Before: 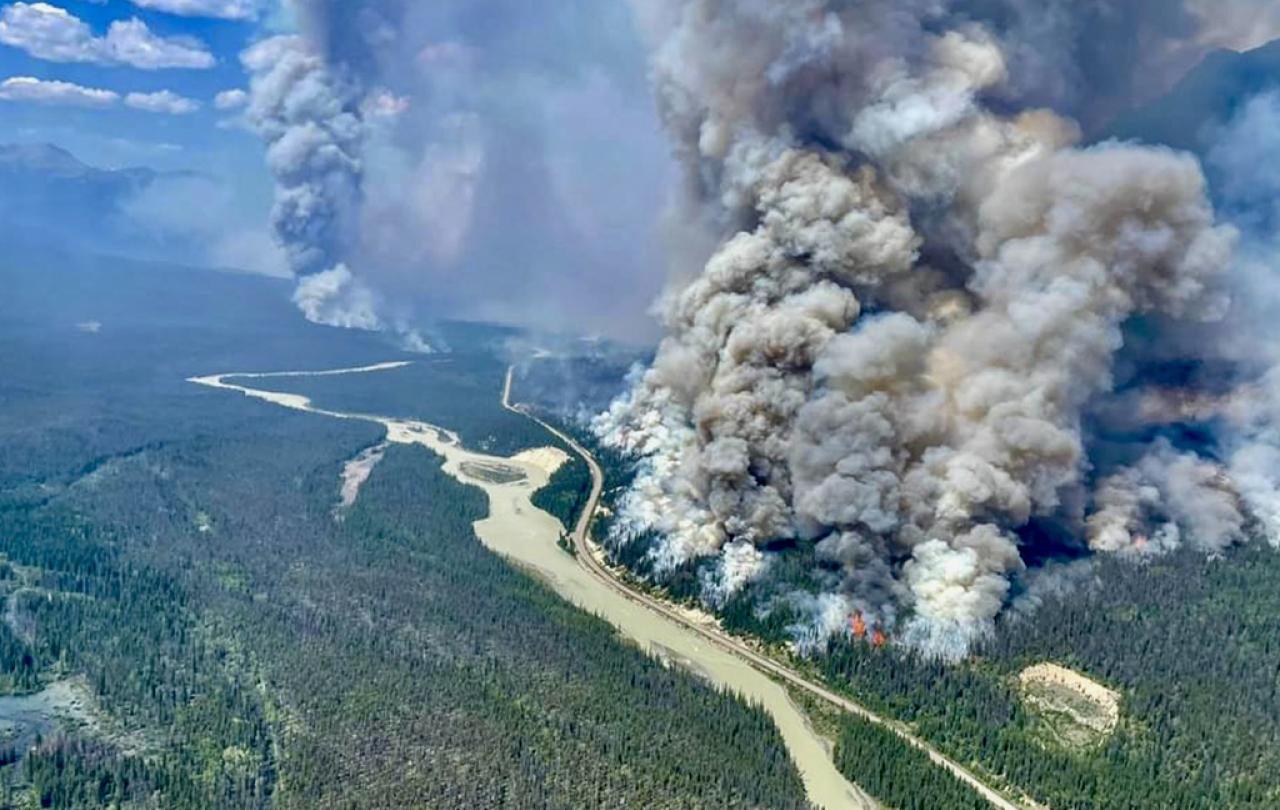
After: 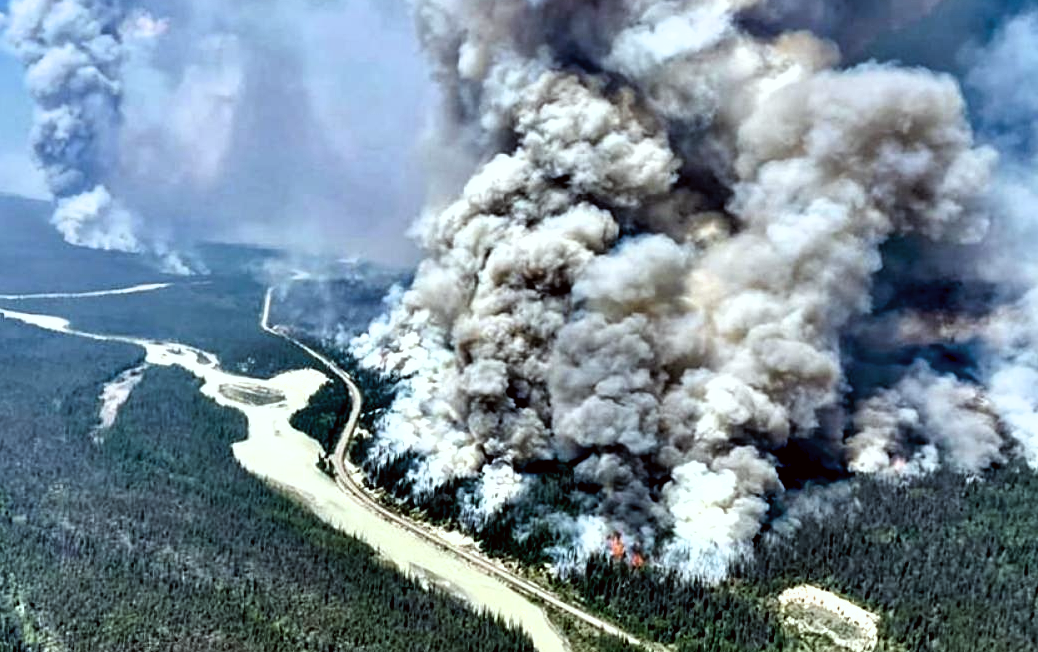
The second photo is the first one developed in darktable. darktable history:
crop: left 18.899%, top 9.744%, right 0.001%, bottom 9.641%
filmic rgb: black relative exposure -8.27 EV, white relative exposure 2.22 EV, hardness 7.05, latitude 85.04%, contrast 1.693, highlights saturation mix -4.28%, shadows ↔ highlights balance -2.3%
exposure: black level correction 0.01, exposure 0.007 EV, compensate highlight preservation false
color correction: highlights a* -2.91, highlights b* -2.73, shadows a* 2.21, shadows b* 2.96
